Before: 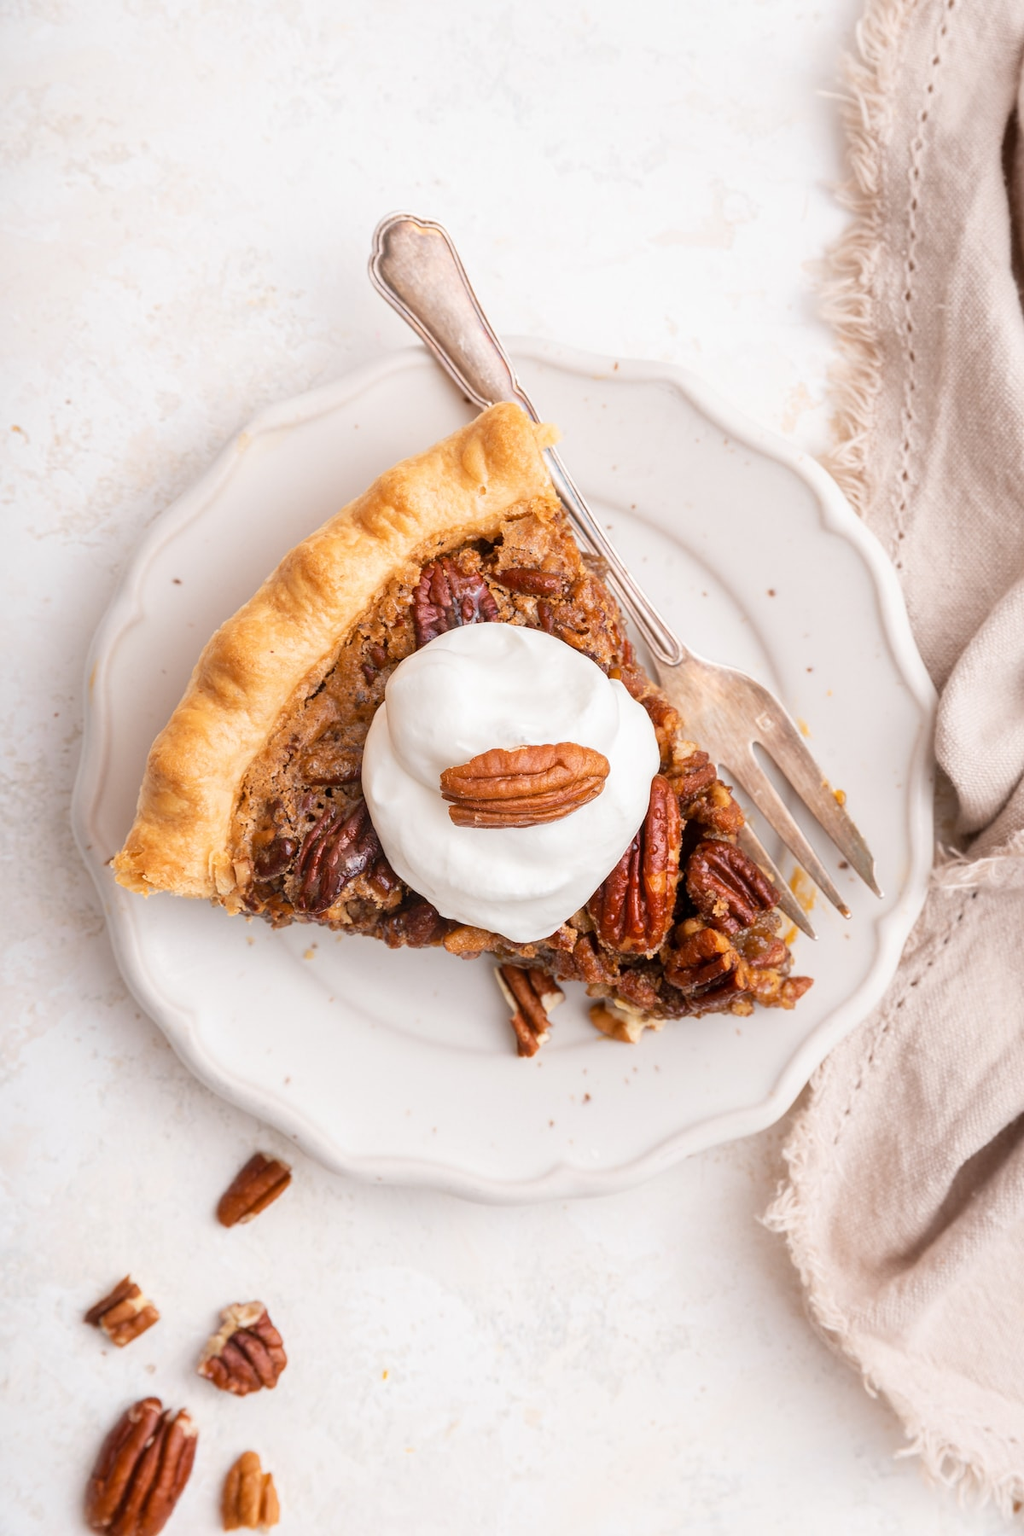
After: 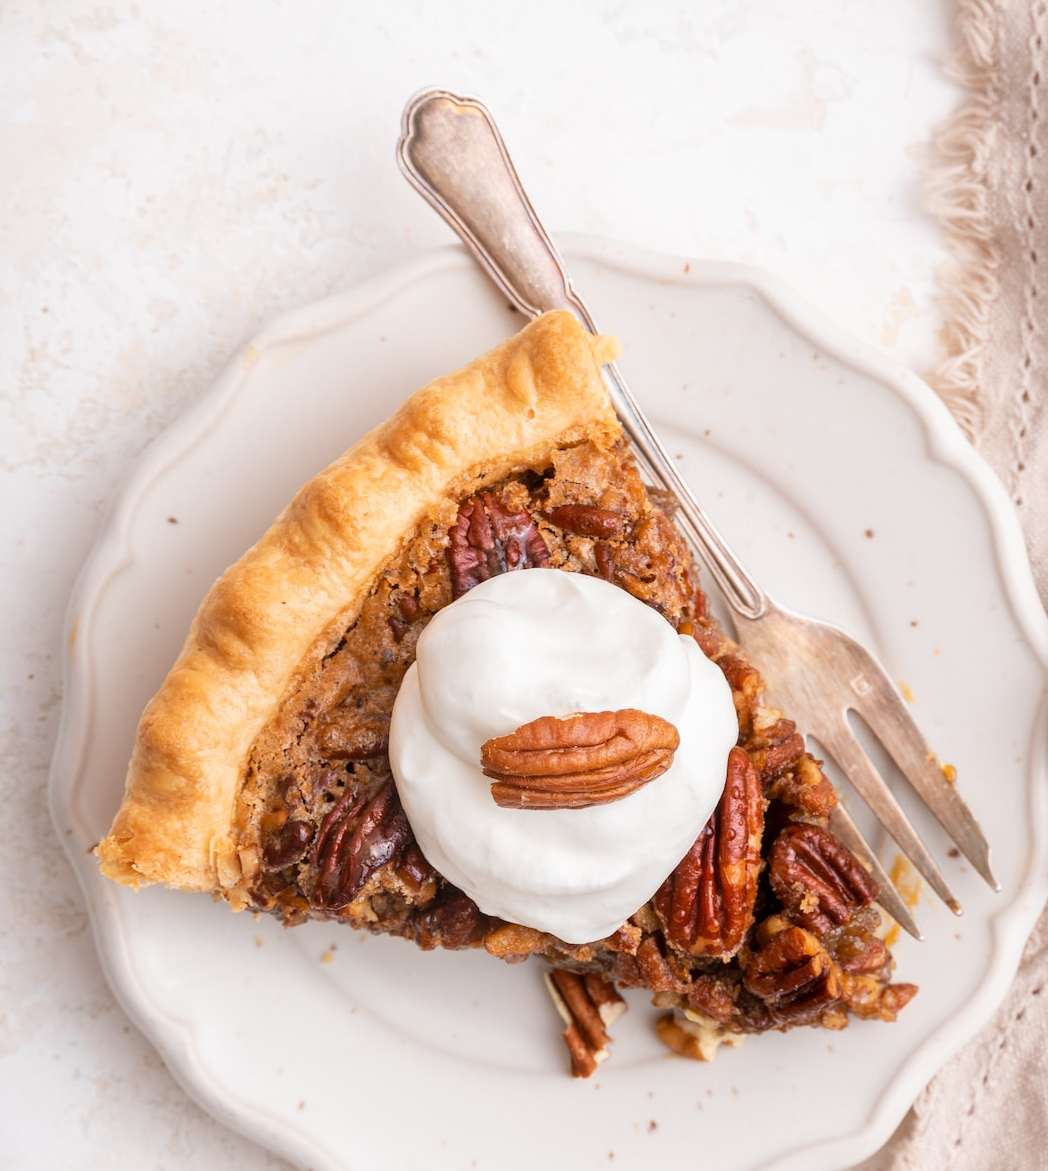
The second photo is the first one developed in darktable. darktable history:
crop: left 2.97%, top 8.997%, right 9.658%, bottom 25.934%
